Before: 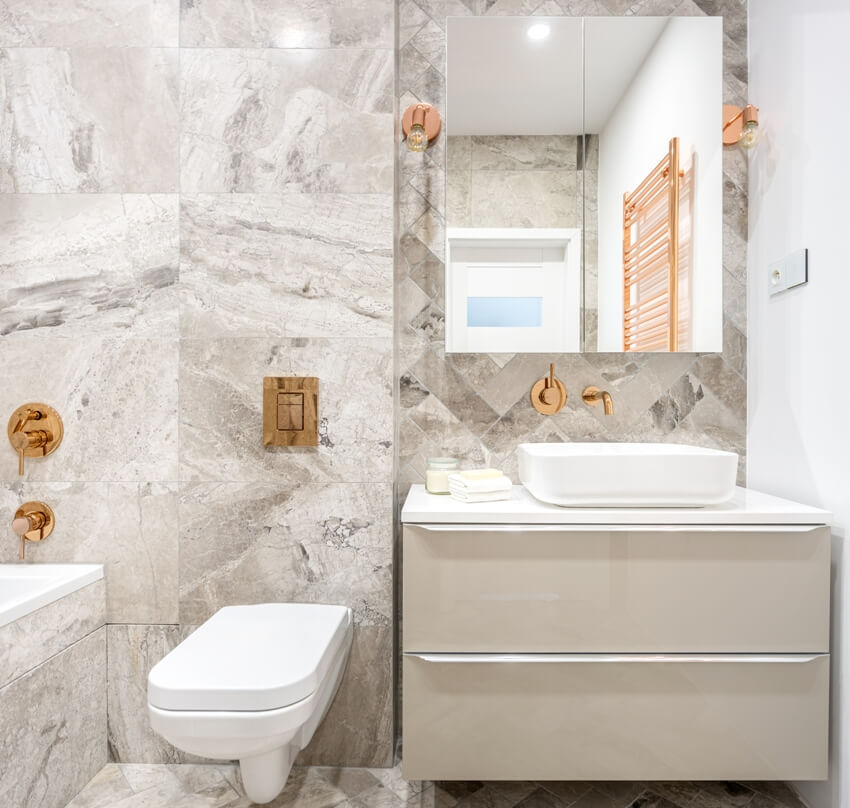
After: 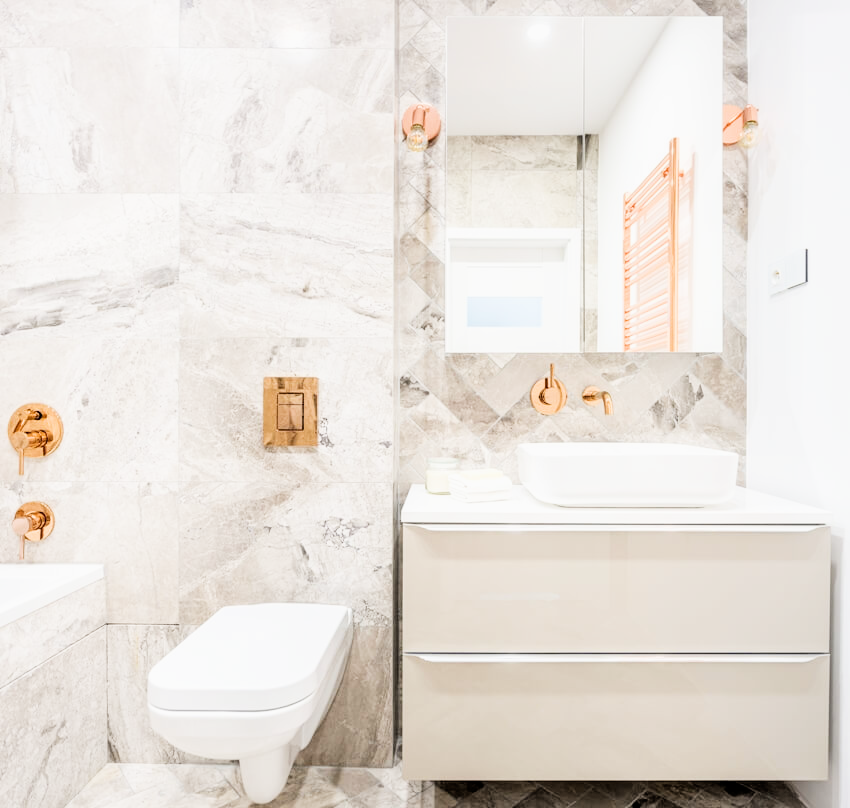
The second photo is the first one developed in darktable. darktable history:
filmic rgb: black relative exposure -5 EV, hardness 2.88, contrast 1.3, highlights saturation mix -30%
exposure: black level correction 0, exposure 1 EV, compensate exposure bias true, compensate highlight preservation false
